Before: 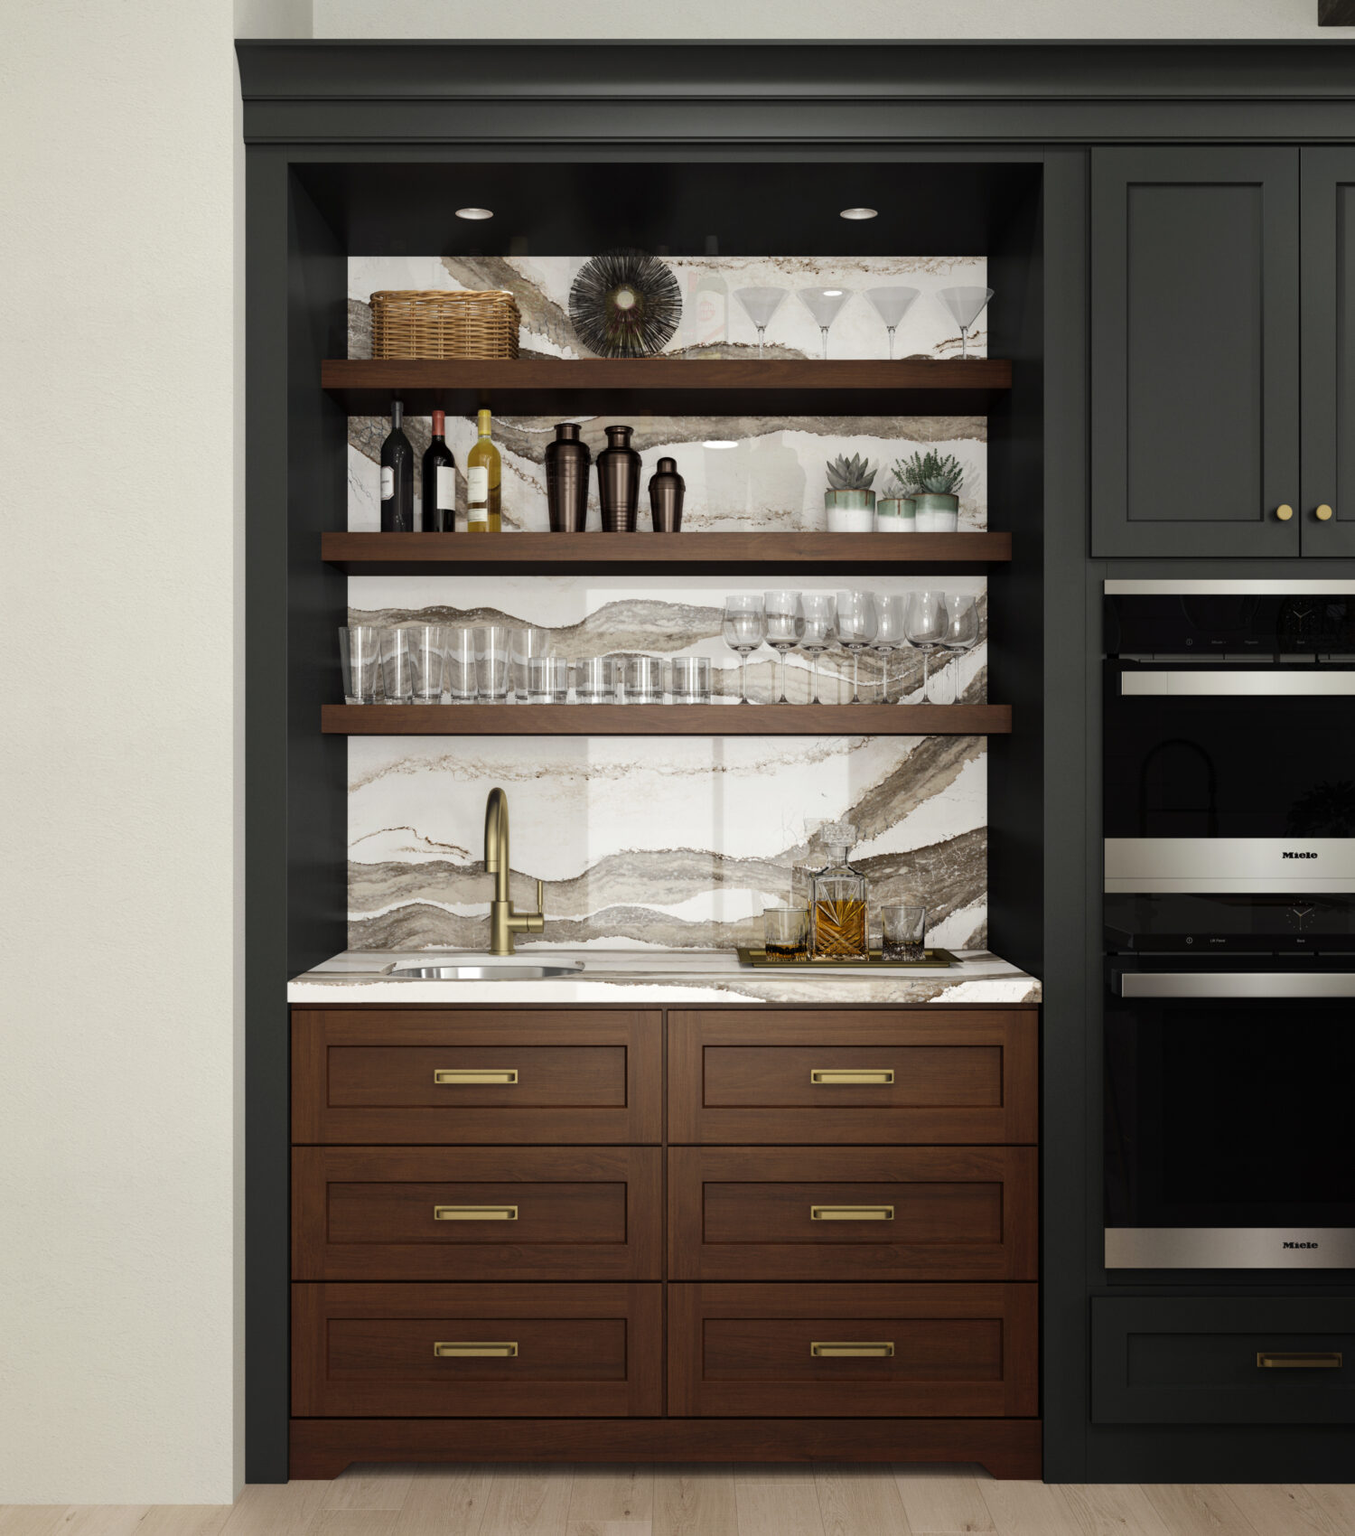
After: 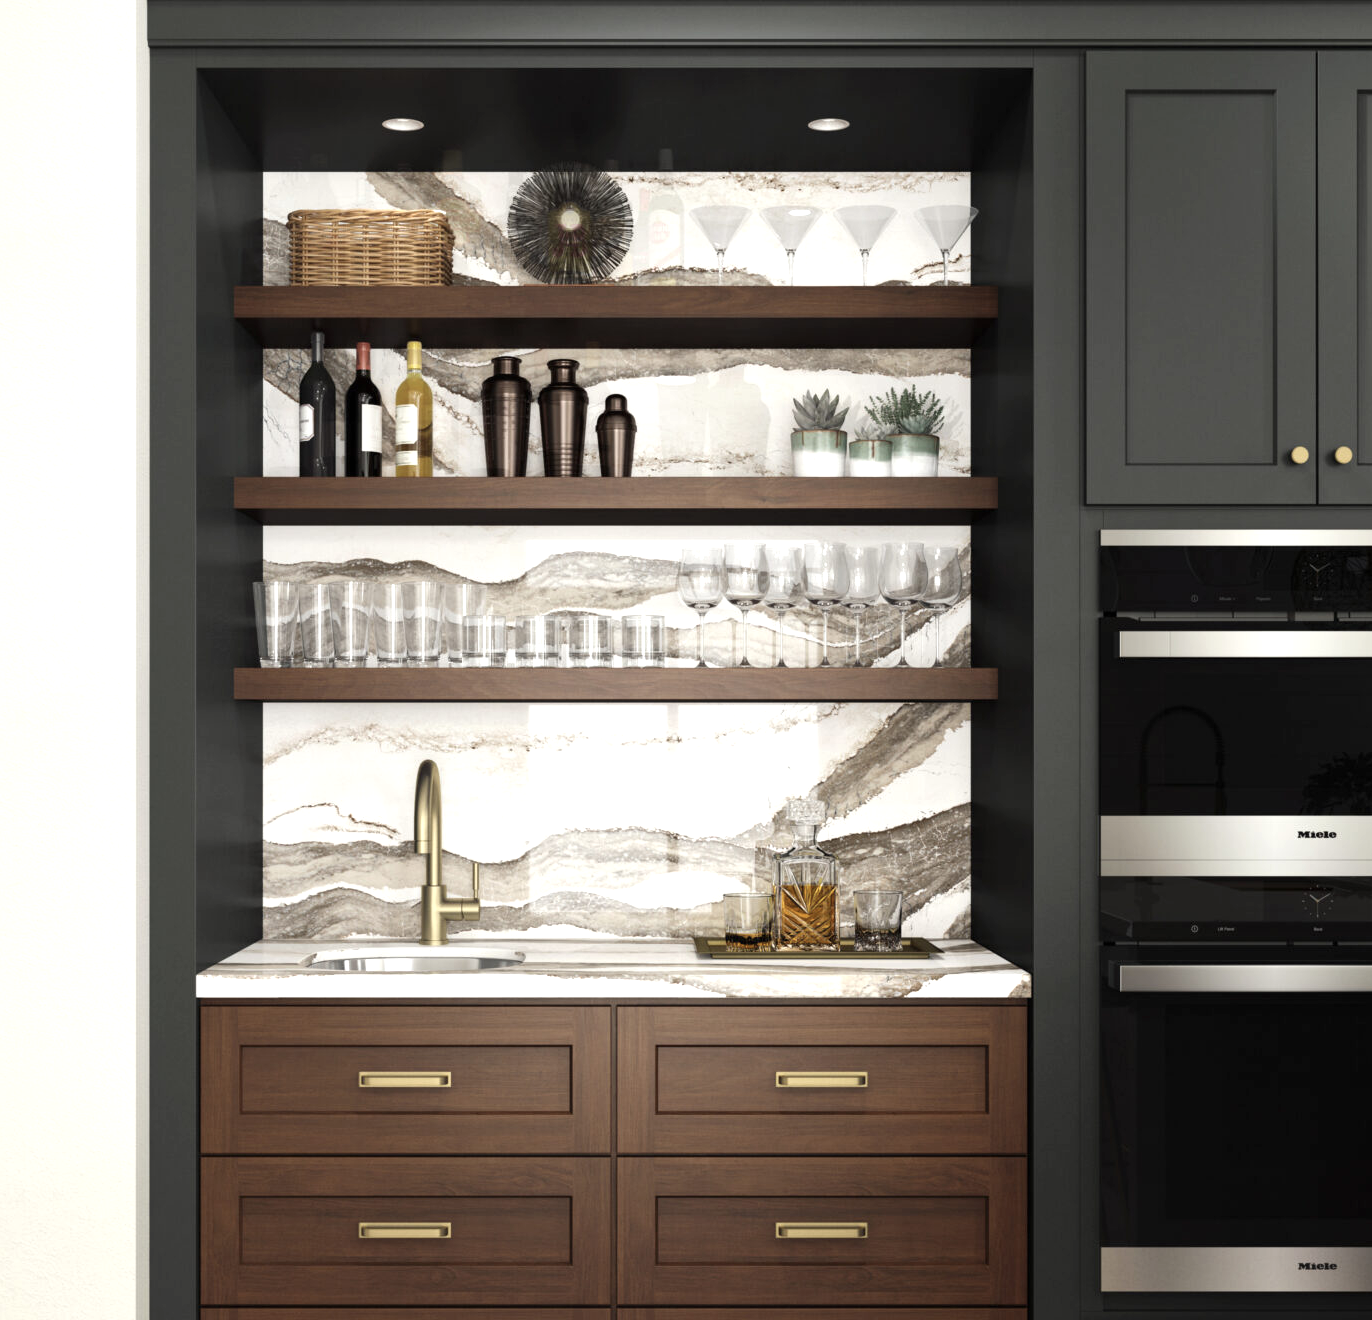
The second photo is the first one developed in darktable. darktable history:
color correction: saturation 0.8
exposure: black level correction 0, exposure 0.7 EV, compensate exposure bias true, compensate highlight preservation false
crop: left 8.155%, top 6.611%, bottom 15.385%
